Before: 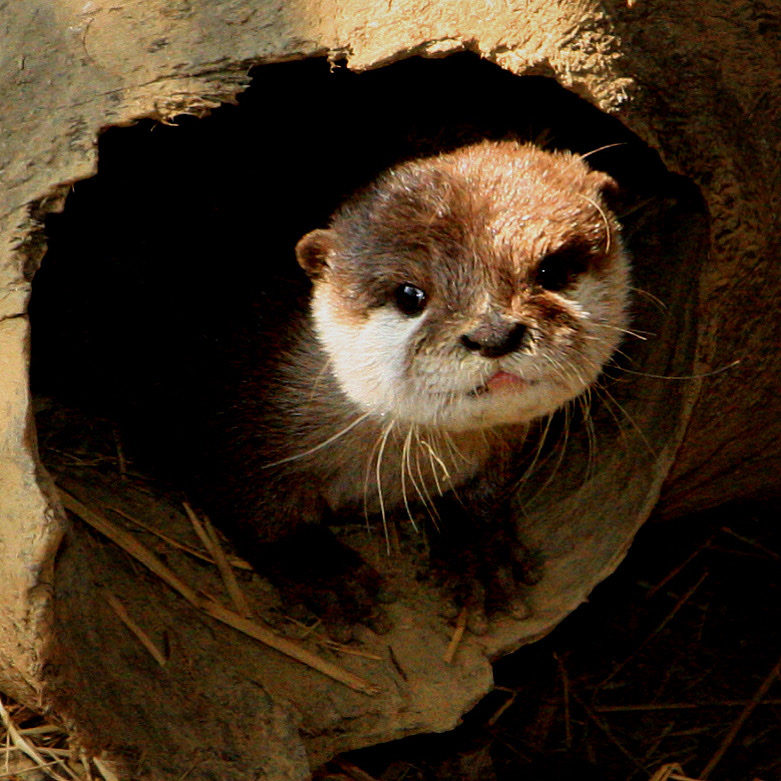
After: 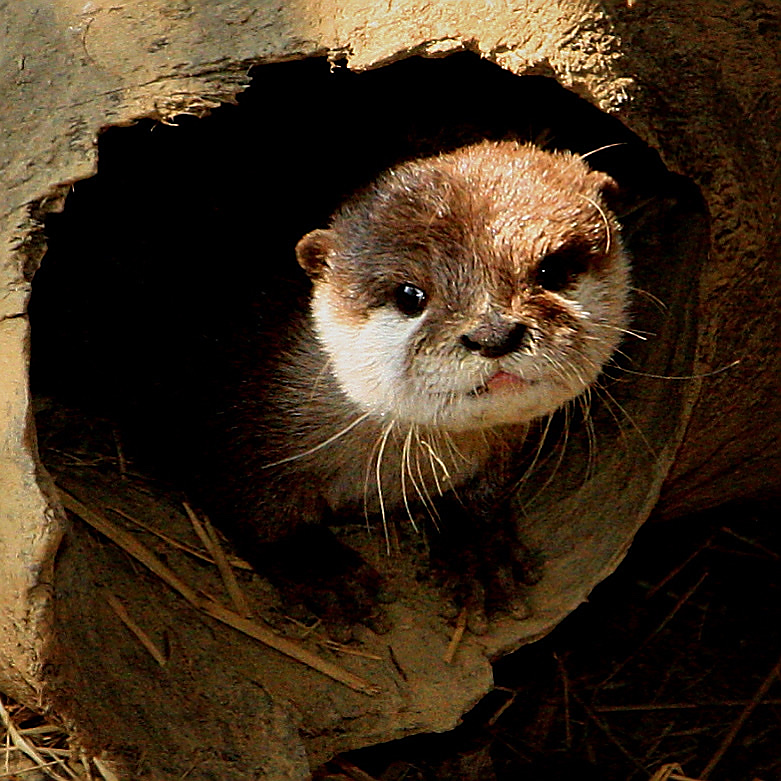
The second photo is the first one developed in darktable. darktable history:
sharpen: radius 1.377, amount 1.248, threshold 0.803
